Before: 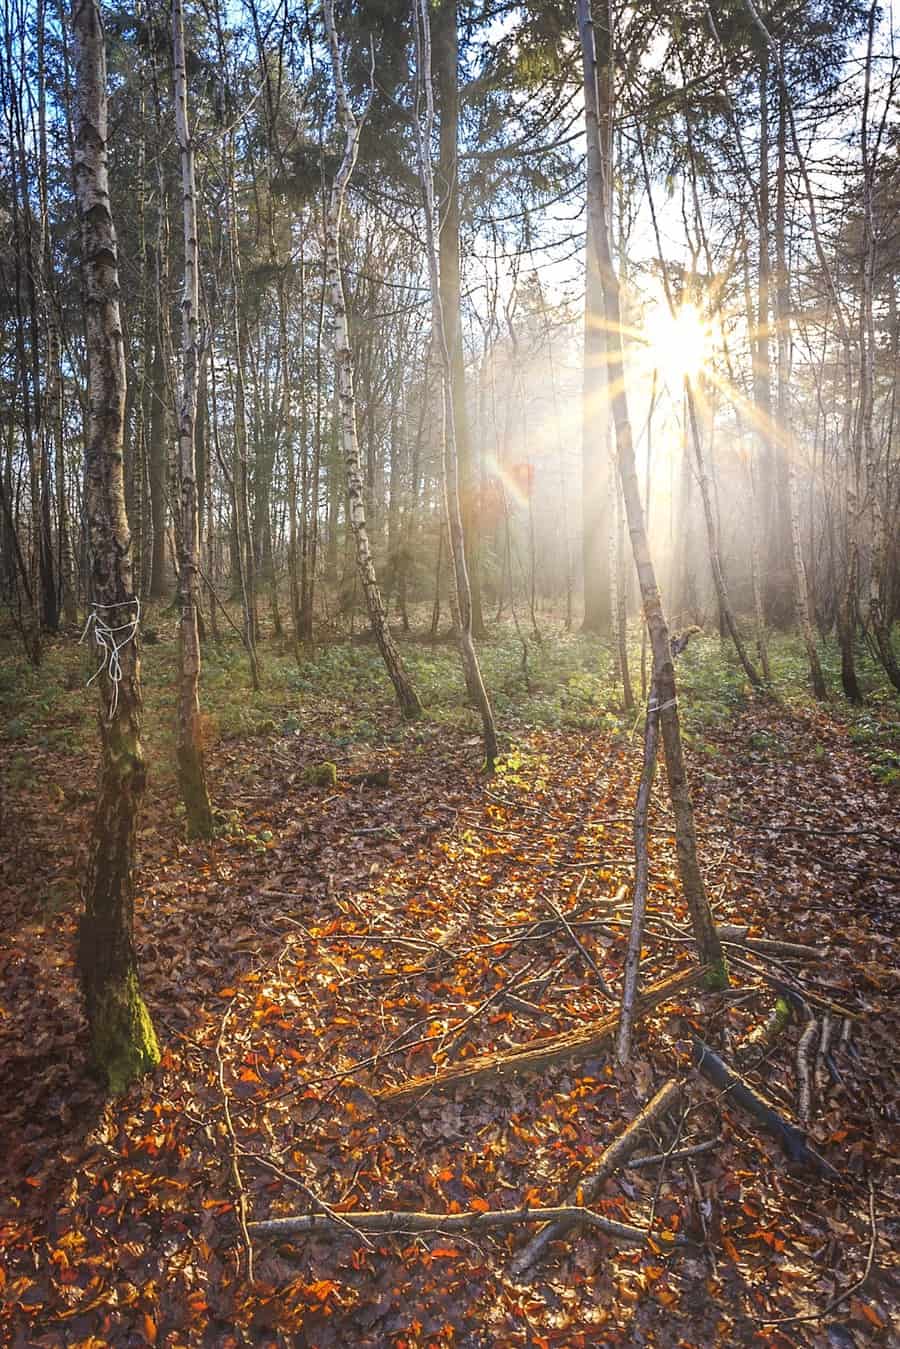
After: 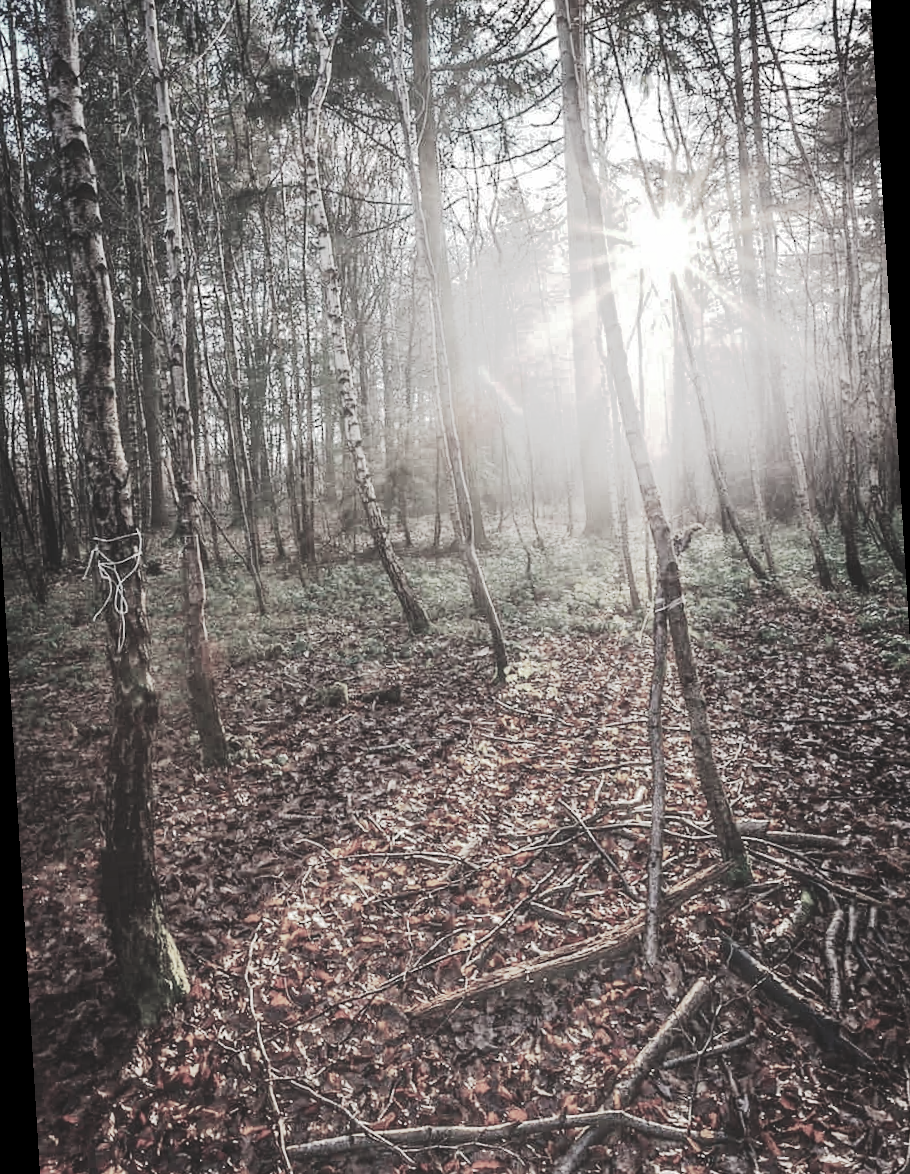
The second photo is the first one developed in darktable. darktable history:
rotate and perspective: rotation -3.52°, crop left 0.036, crop right 0.964, crop top 0.081, crop bottom 0.919
color contrast: green-magenta contrast 0.3, blue-yellow contrast 0.15
tone curve: curves: ch0 [(0, 0) (0.003, 0.108) (0.011, 0.113) (0.025, 0.113) (0.044, 0.121) (0.069, 0.132) (0.1, 0.145) (0.136, 0.158) (0.177, 0.182) (0.224, 0.215) (0.277, 0.27) (0.335, 0.341) (0.399, 0.424) (0.468, 0.528) (0.543, 0.622) (0.623, 0.721) (0.709, 0.79) (0.801, 0.846) (0.898, 0.871) (1, 1)], preserve colors none
